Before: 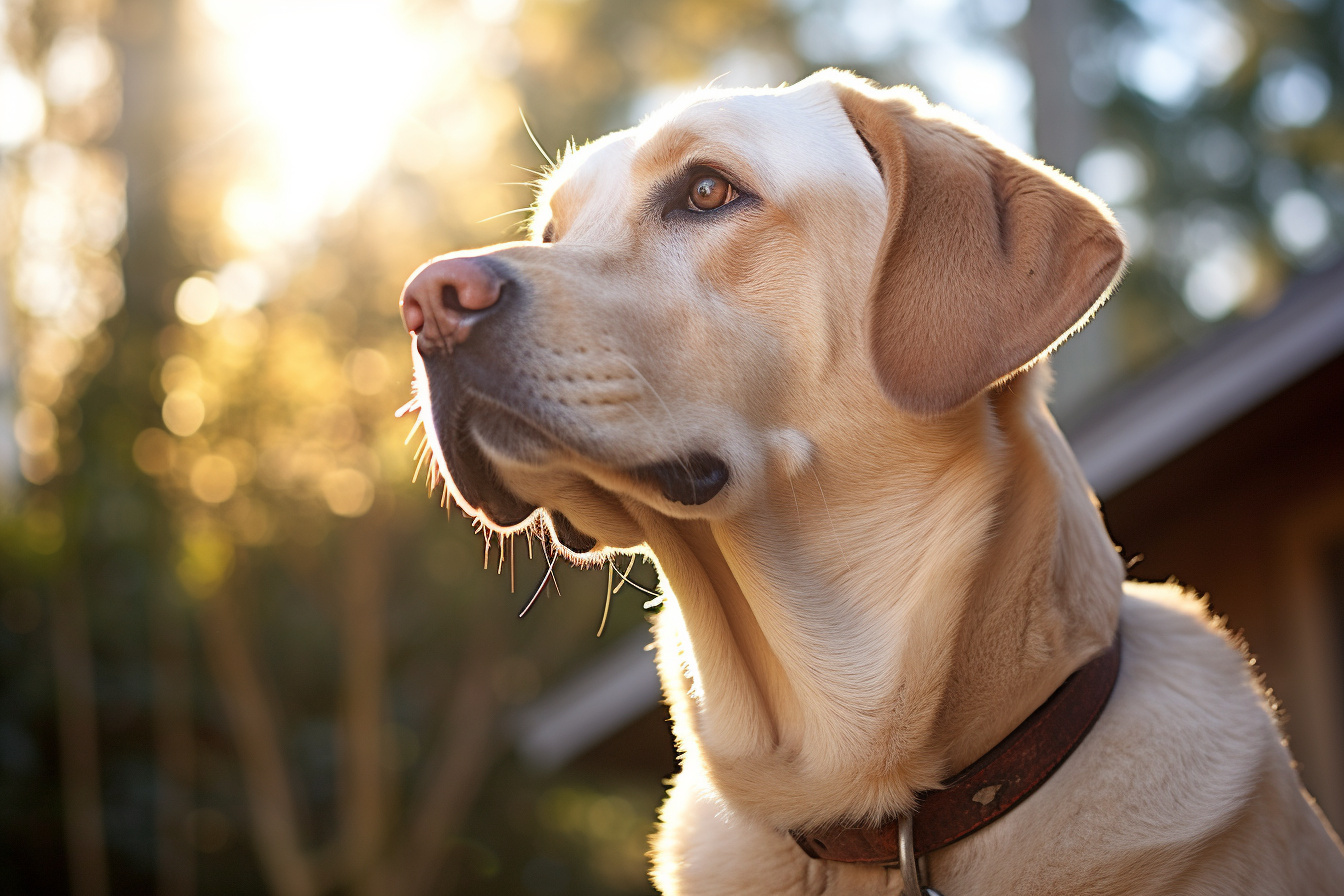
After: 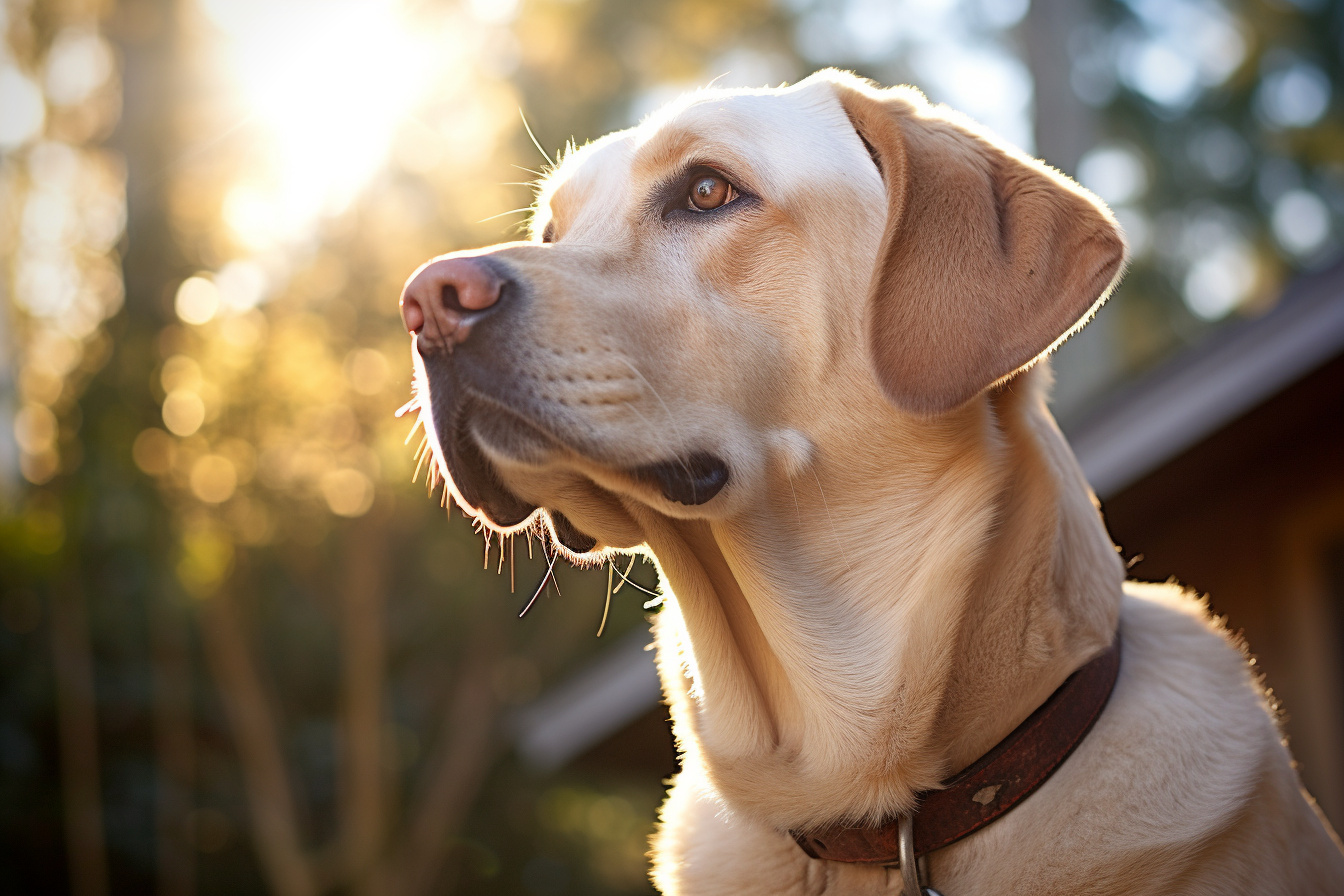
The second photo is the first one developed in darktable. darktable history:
vignetting: saturation 0.369, unbound false
